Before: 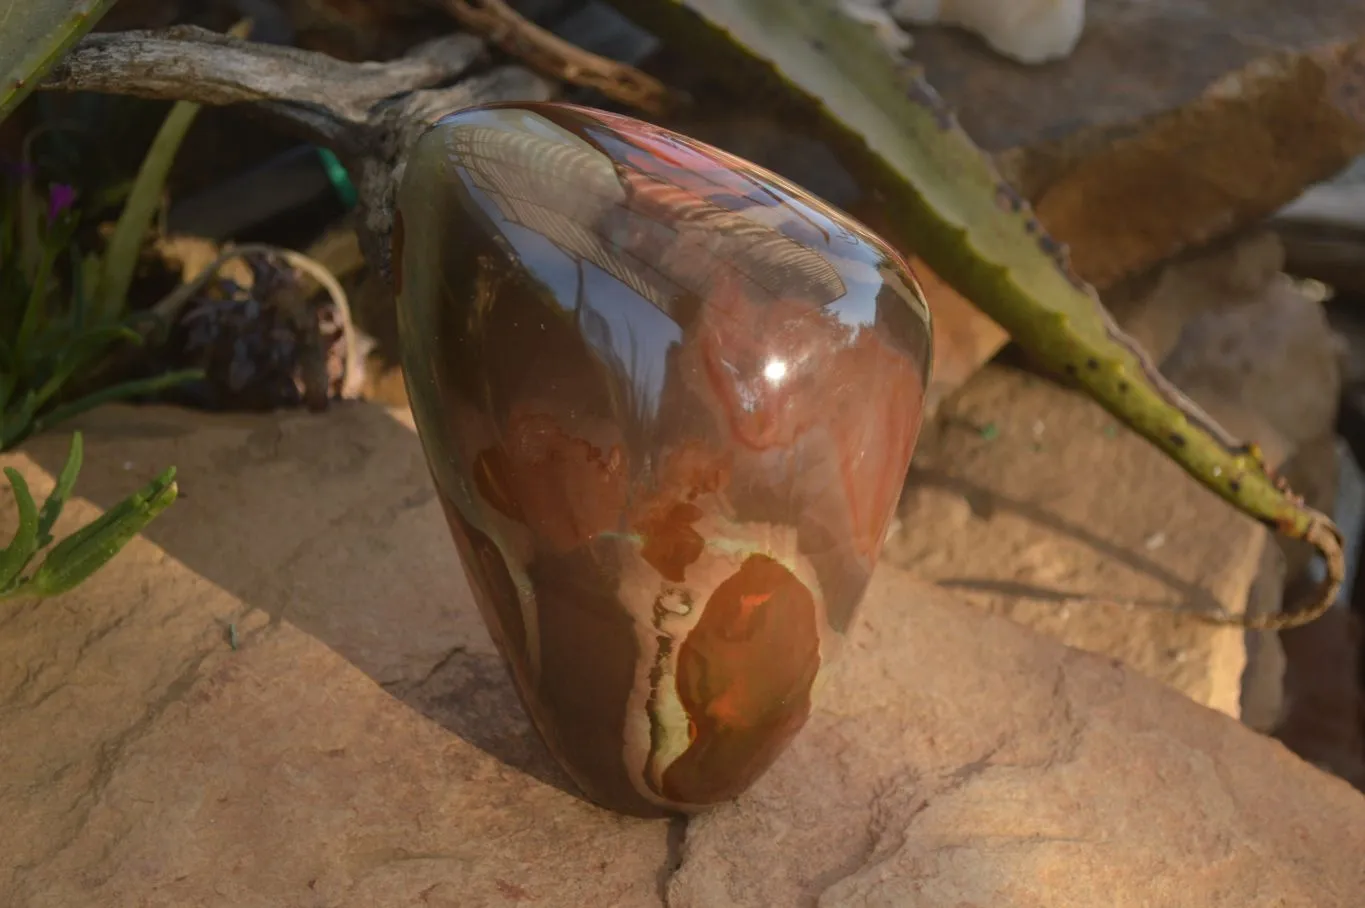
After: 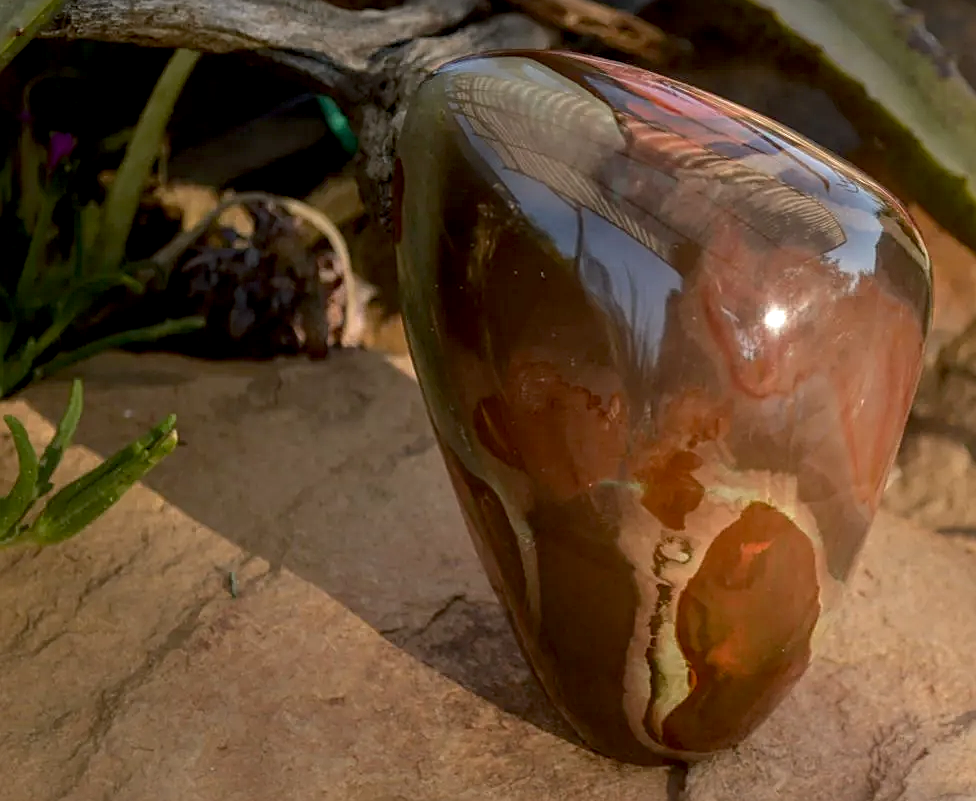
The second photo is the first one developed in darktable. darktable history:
crop: top 5.803%, right 27.864%, bottom 5.804%
sharpen: on, module defaults
local contrast: on, module defaults
exposure: black level correction 0.009, exposure 0.014 EV, compensate highlight preservation false
